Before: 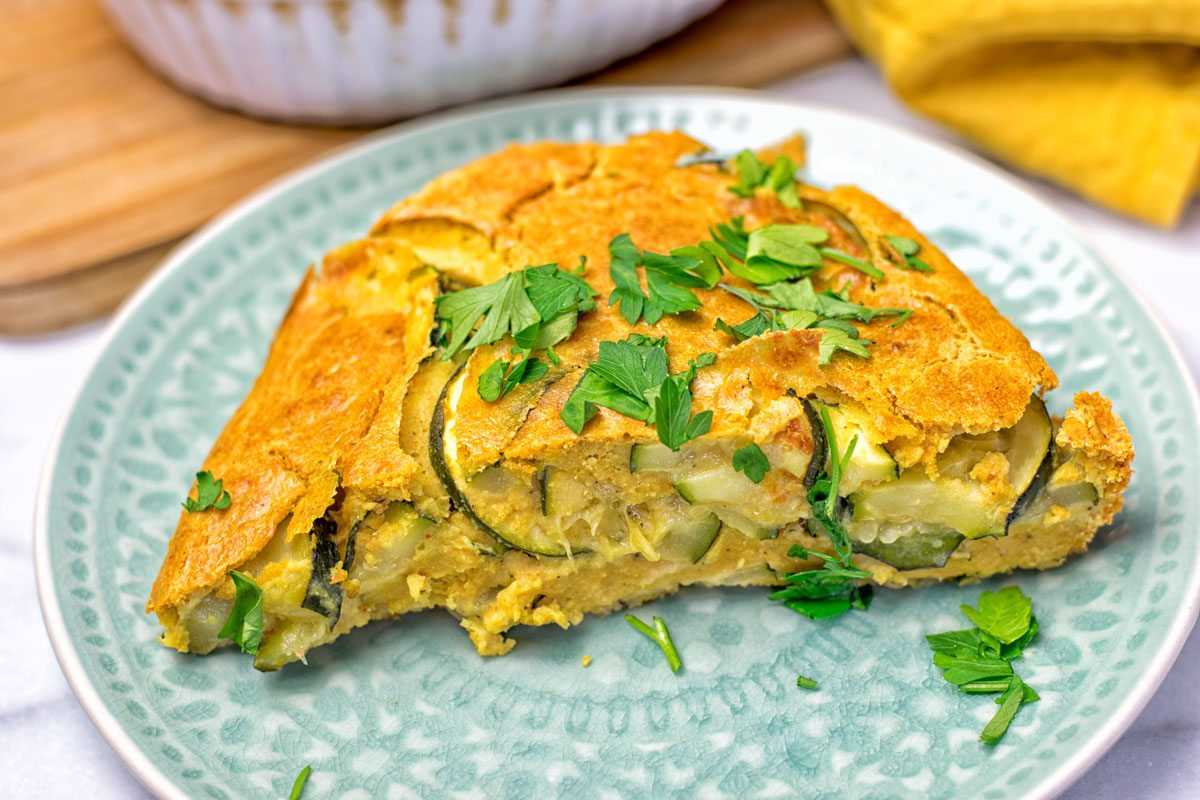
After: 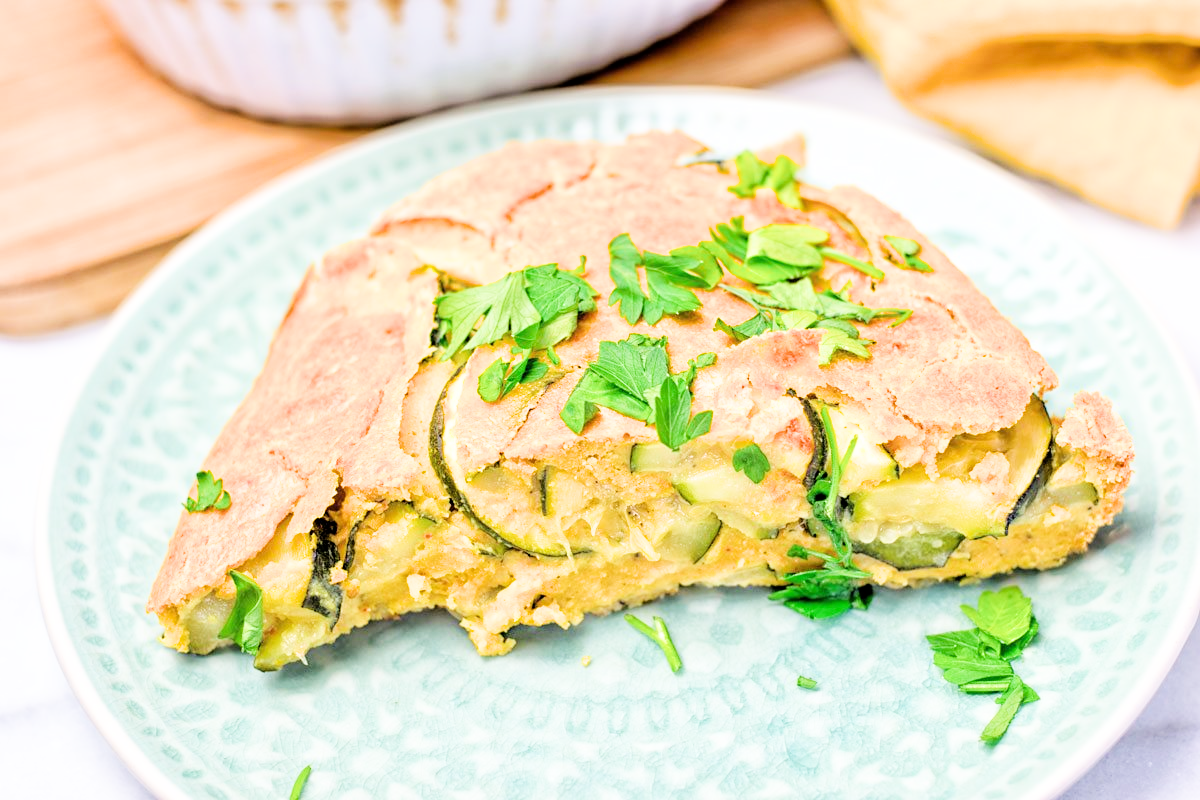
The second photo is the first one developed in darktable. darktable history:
exposure: black level correction 0, exposure 1.45 EV, compensate exposure bias true, compensate highlight preservation false
filmic rgb: black relative exposure -5 EV, hardness 2.88, contrast 1.2, highlights saturation mix -30%
